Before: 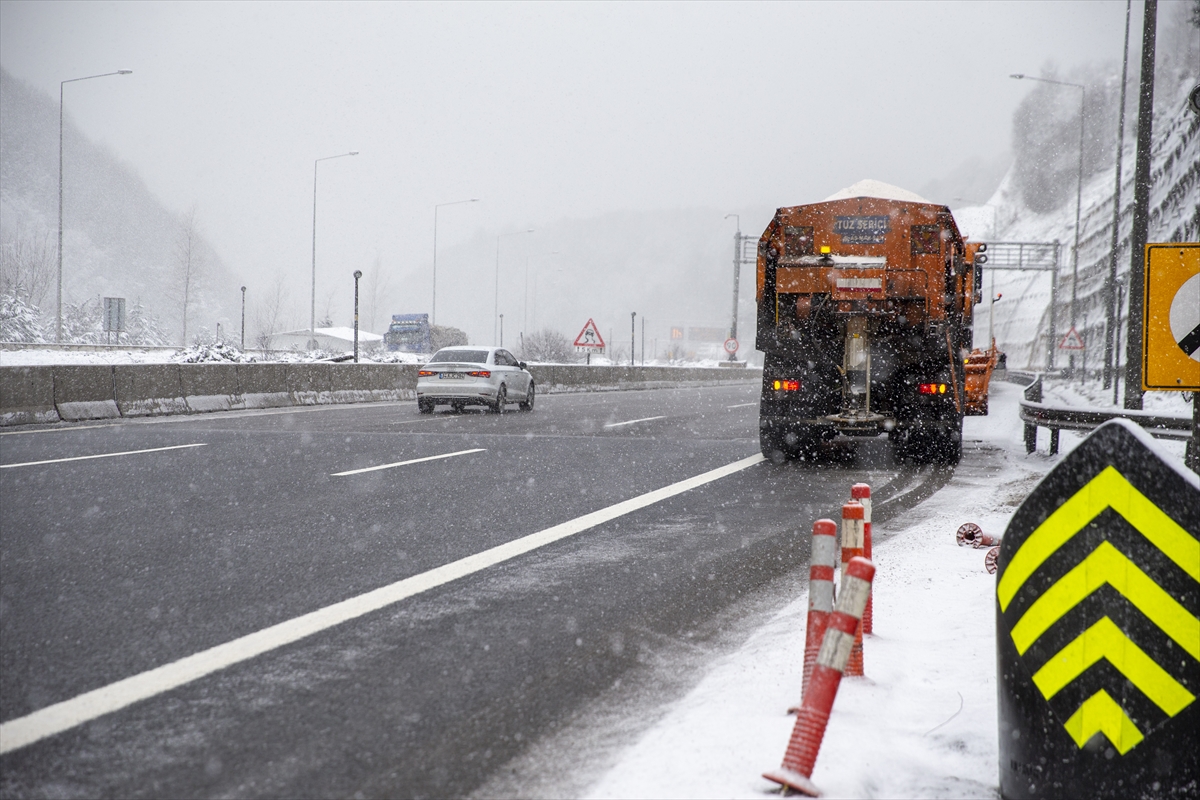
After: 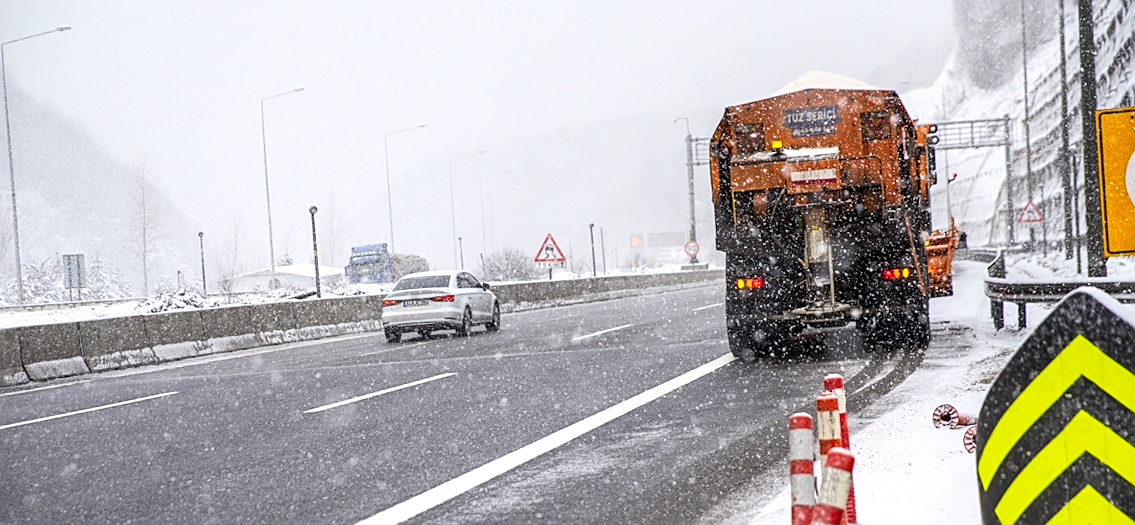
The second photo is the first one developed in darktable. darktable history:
rotate and perspective: rotation -5°, crop left 0.05, crop right 0.952, crop top 0.11, crop bottom 0.89
sharpen: on, module defaults
local contrast: detail 130%
contrast brightness saturation: contrast 0.2, brightness 0.16, saturation 0.22
crop: left 0.387%, top 5.469%, bottom 19.809%
exposure: exposure 0.081 EV, compensate highlight preservation false
